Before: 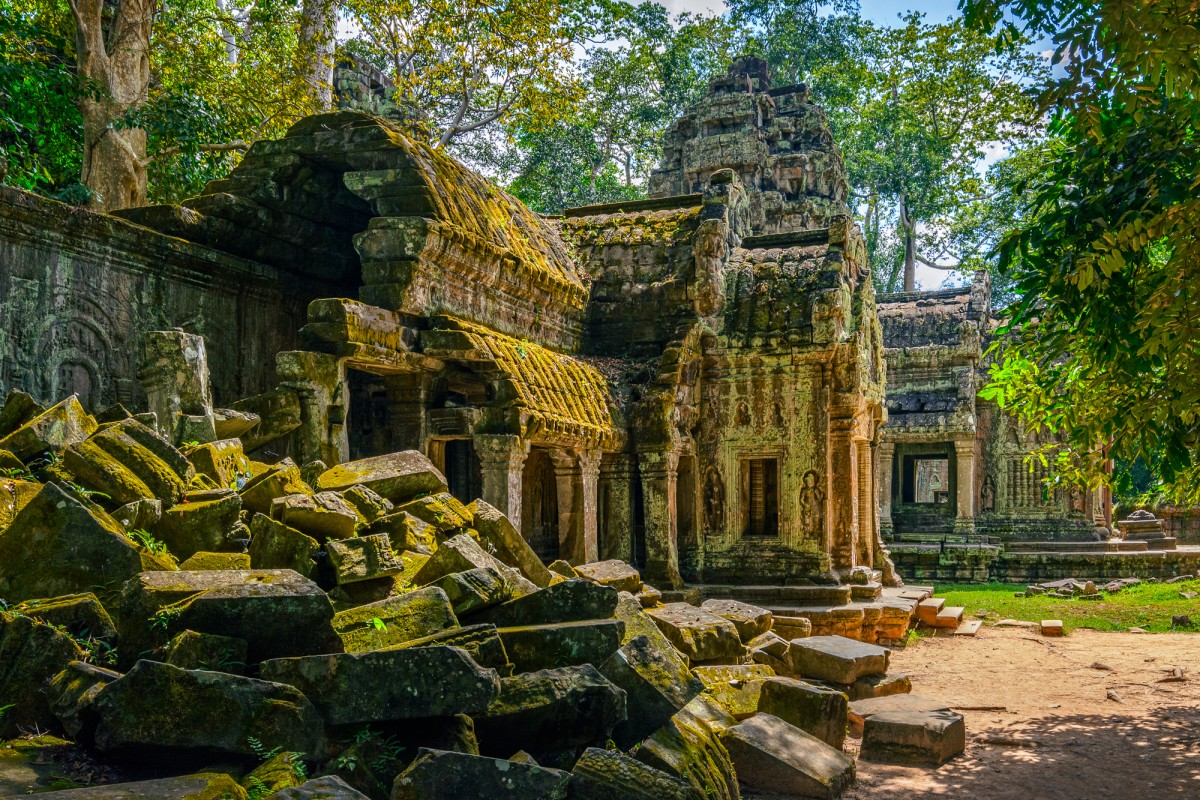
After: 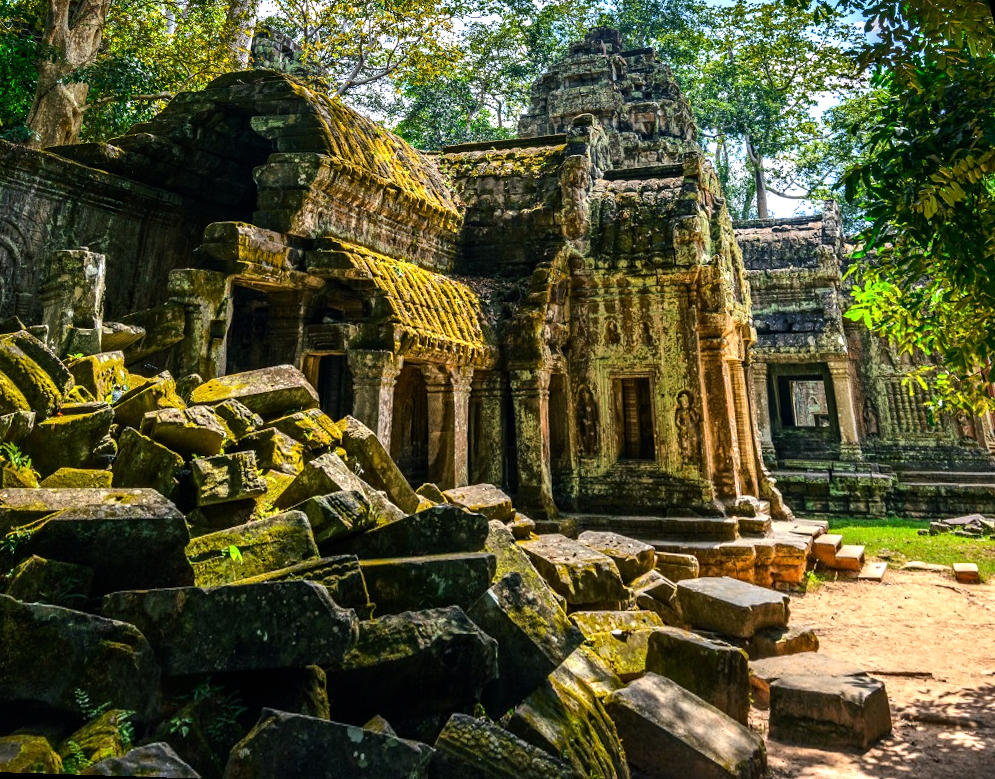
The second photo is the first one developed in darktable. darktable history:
tone equalizer: -8 EV -0.75 EV, -7 EV -0.7 EV, -6 EV -0.6 EV, -5 EV -0.4 EV, -3 EV 0.4 EV, -2 EV 0.6 EV, -1 EV 0.7 EV, +0 EV 0.75 EV, edges refinement/feathering 500, mask exposure compensation -1.57 EV, preserve details no
rotate and perspective: rotation 0.72°, lens shift (vertical) -0.352, lens shift (horizontal) -0.051, crop left 0.152, crop right 0.859, crop top 0.019, crop bottom 0.964
